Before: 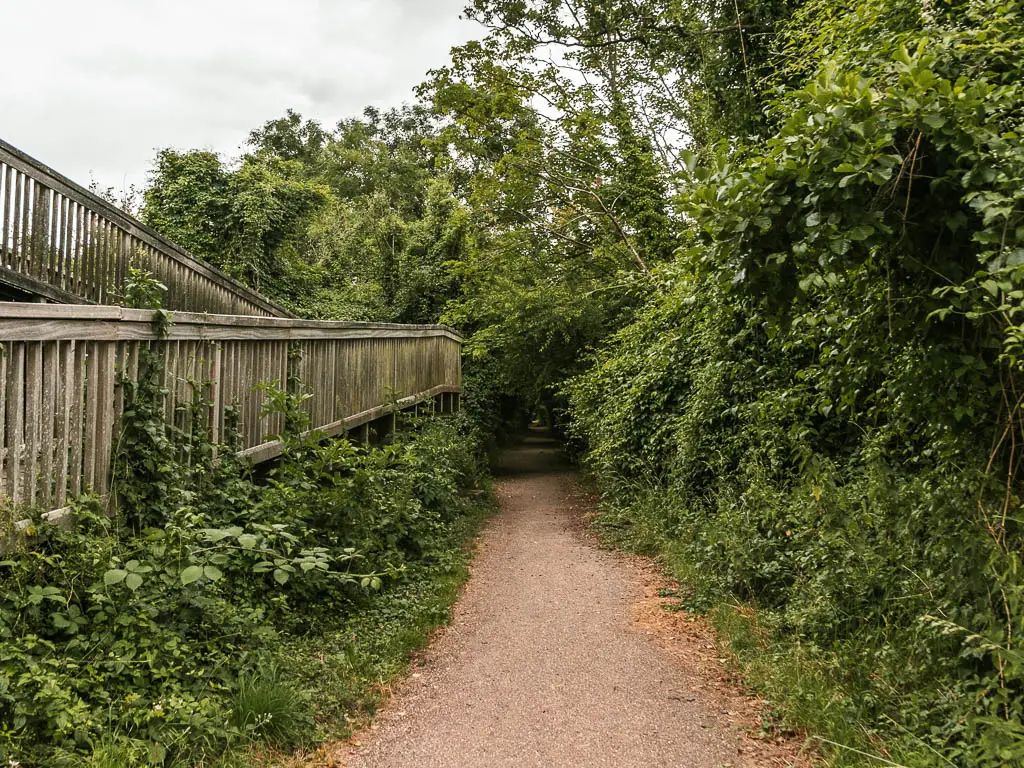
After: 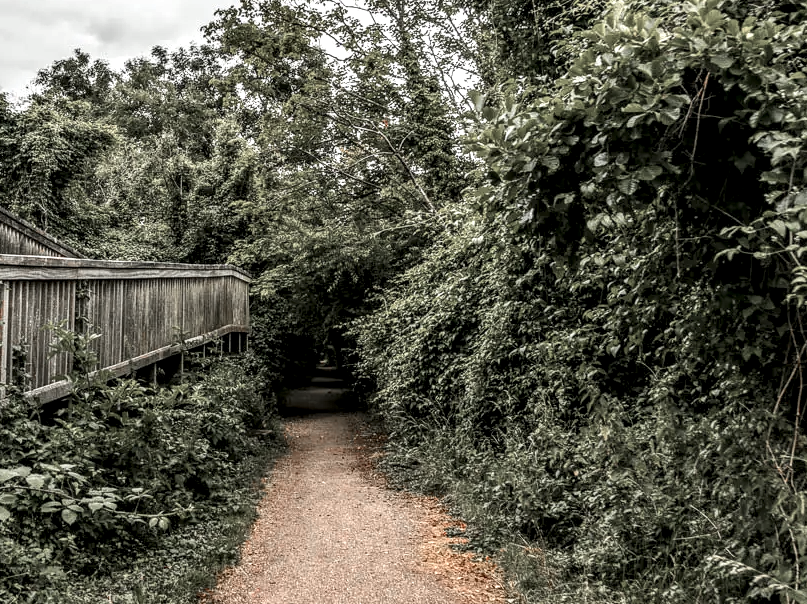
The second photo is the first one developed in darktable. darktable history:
crop and rotate: left 20.74%, top 7.912%, right 0.375%, bottom 13.378%
color zones: curves: ch1 [(0, 0.708) (0.088, 0.648) (0.245, 0.187) (0.429, 0.326) (0.571, 0.498) (0.714, 0.5) (0.857, 0.5) (1, 0.708)]
local contrast: highlights 20%, shadows 70%, detail 170%
